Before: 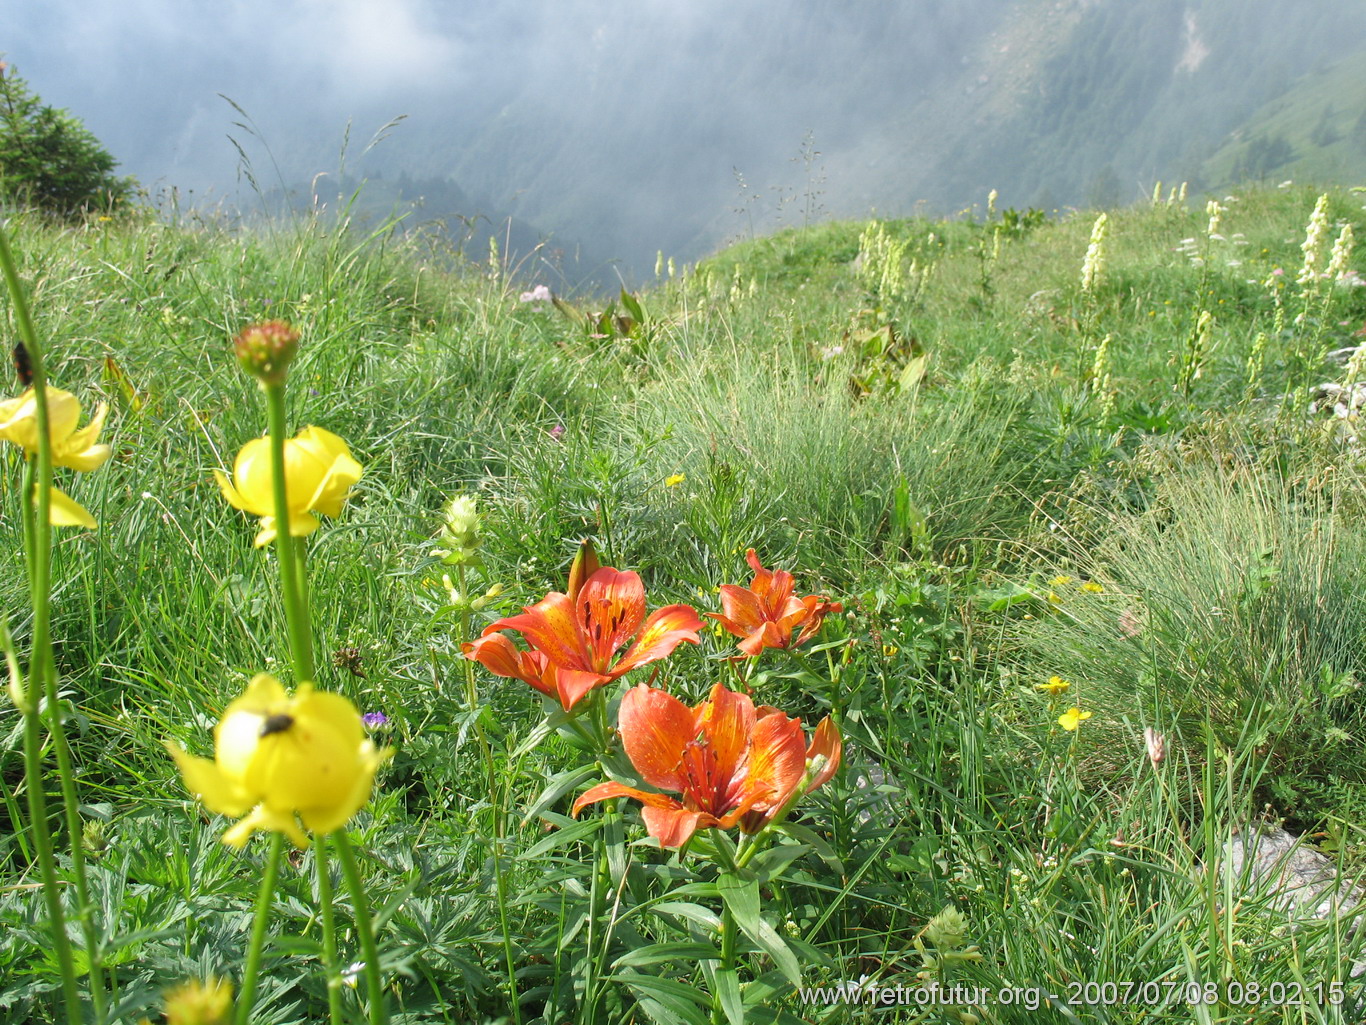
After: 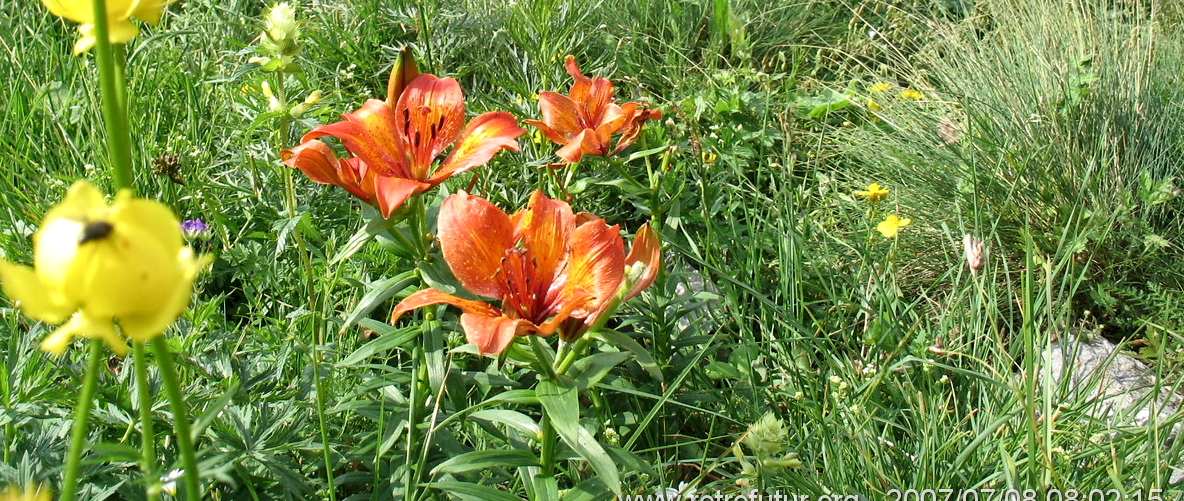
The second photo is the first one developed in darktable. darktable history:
crop and rotate: left 13.306%, top 48.129%, bottom 2.928%
local contrast: mode bilateral grid, contrast 25, coarseness 47, detail 151%, midtone range 0.2
